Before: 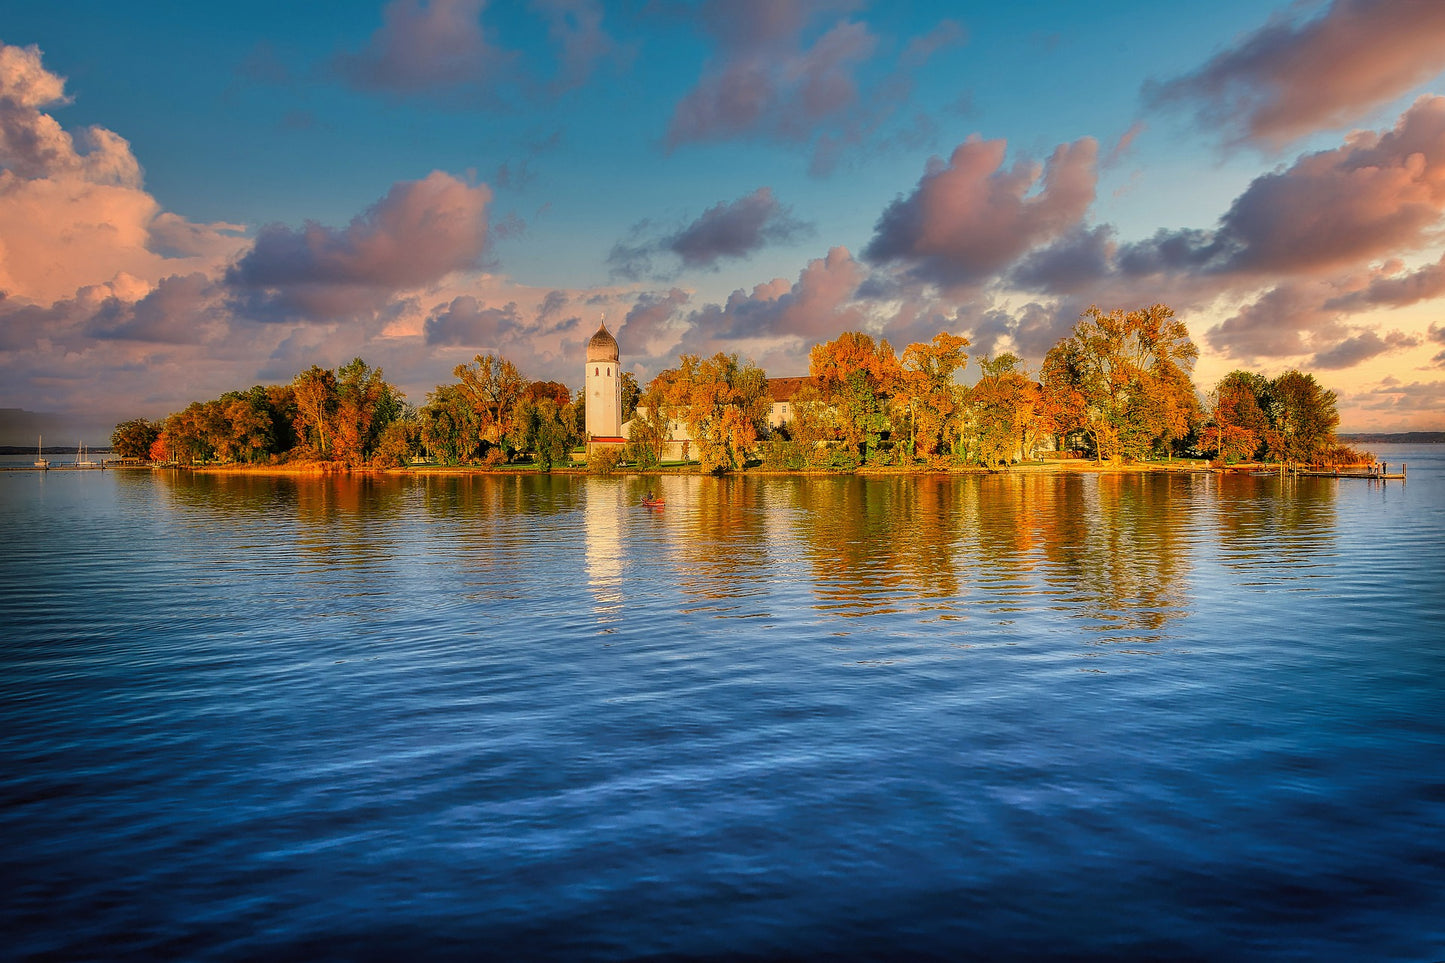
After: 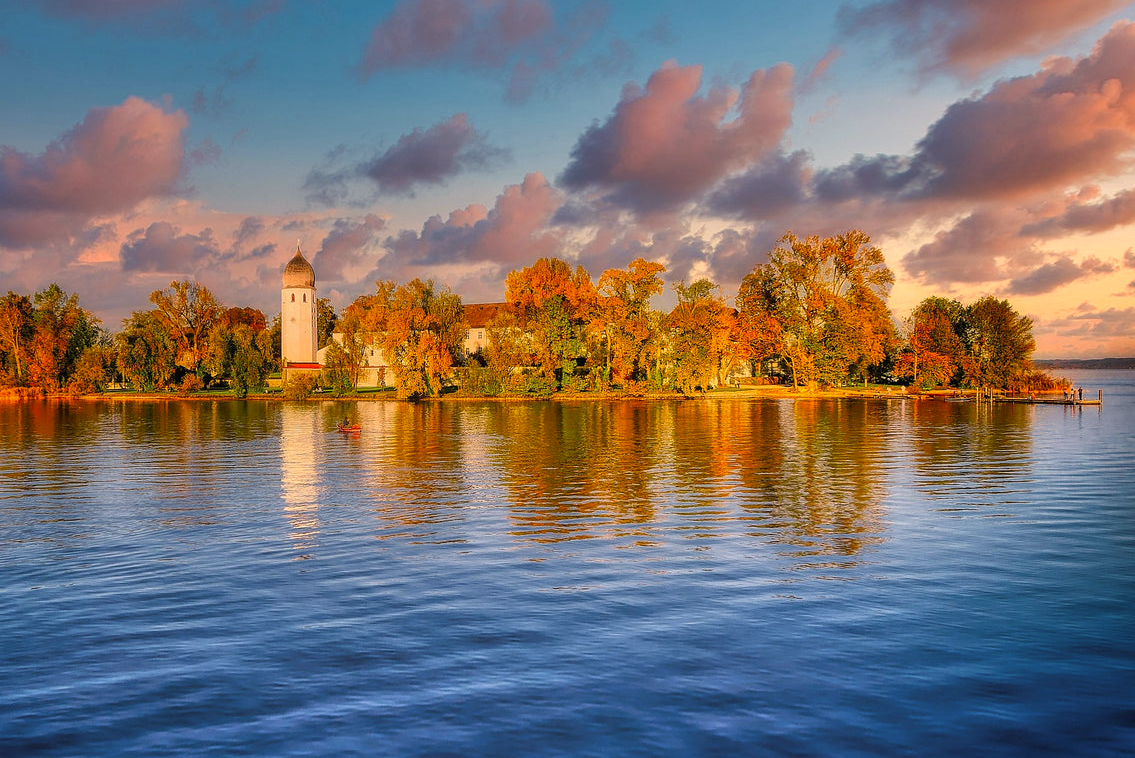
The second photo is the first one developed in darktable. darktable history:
color calibration: output R [1.063, -0.012, -0.003, 0], output B [-0.079, 0.047, 1, 0], illuminant same as pipeline (D50), adaptation XYZ, x 0.346, y 0.358, temperature 5012.99 K, gamut compression 0.998
crop and rotate: left 21.045%, top 7.77%, right 0.392%, bottom 13.46%
